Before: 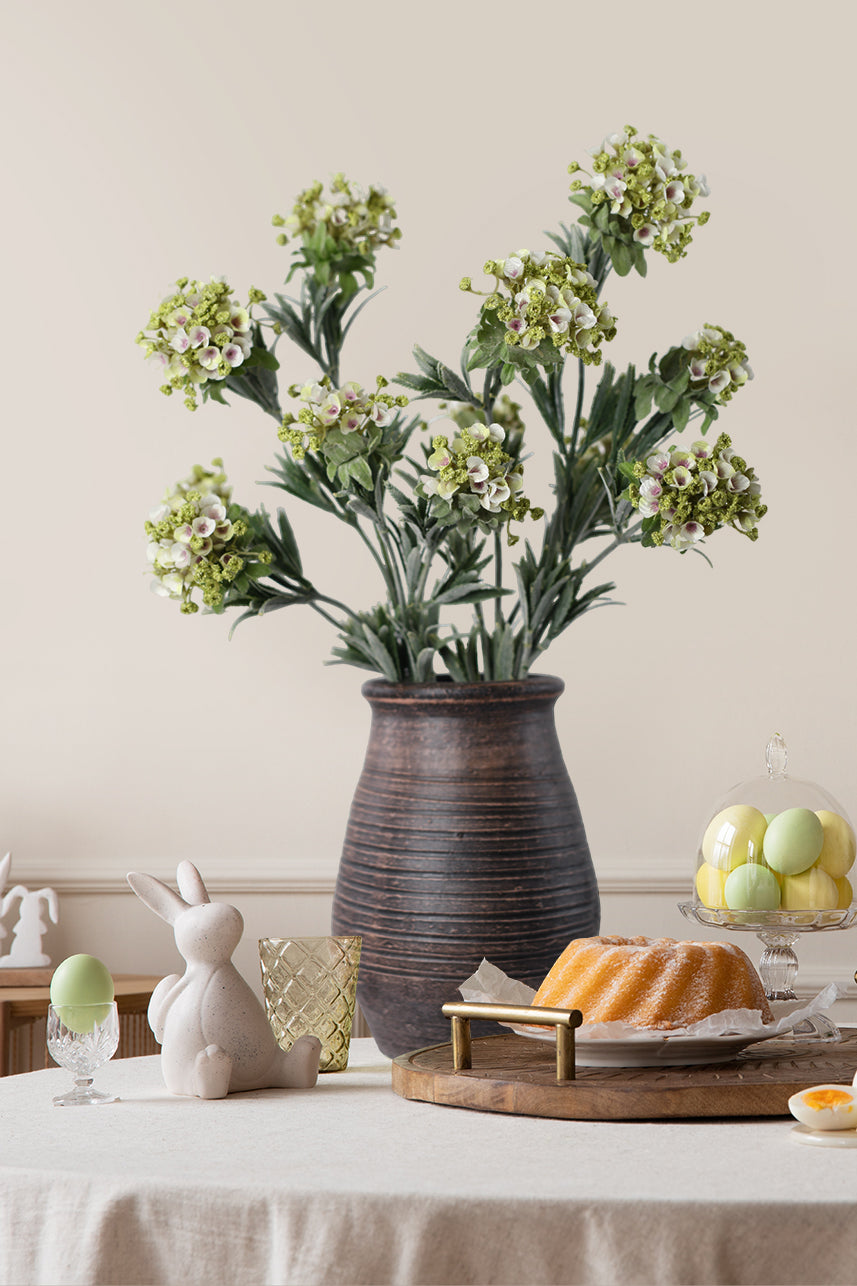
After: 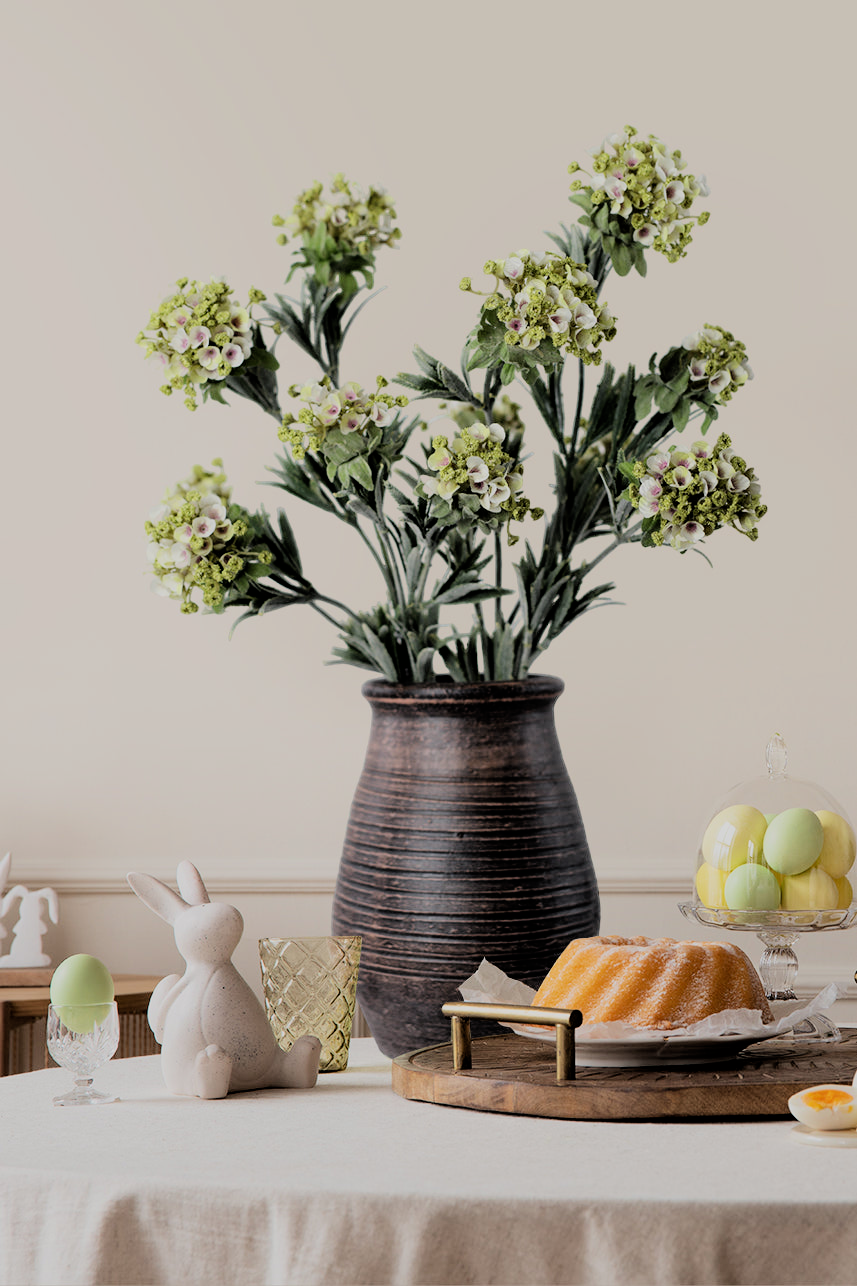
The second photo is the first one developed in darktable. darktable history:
filmic rgb: black relative exposure -4.16 EV, white relative exposure 5.15 EV, threshold 6 EV, hardness 2.14, contrast 1.182, color science v6 (2022), enable highlight reconstruction true
